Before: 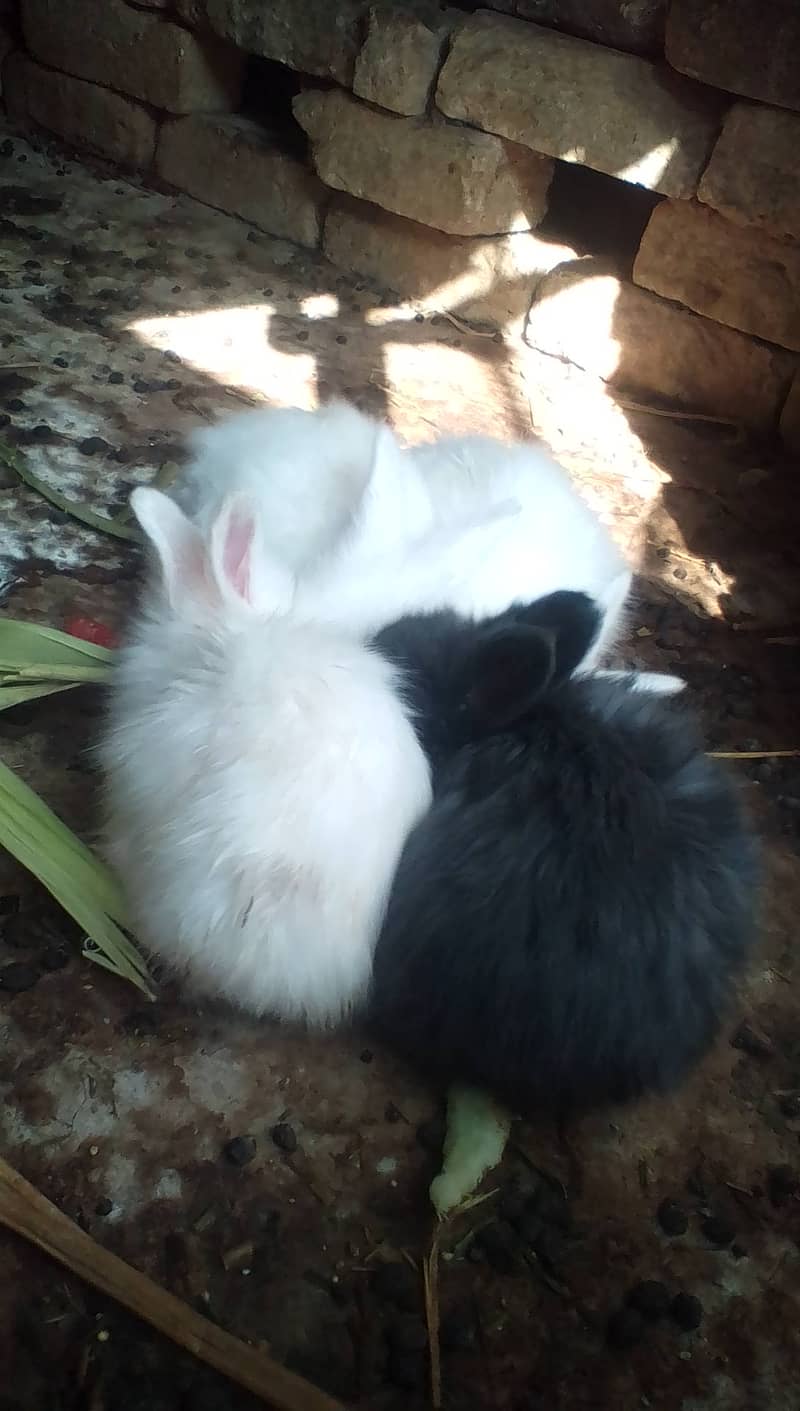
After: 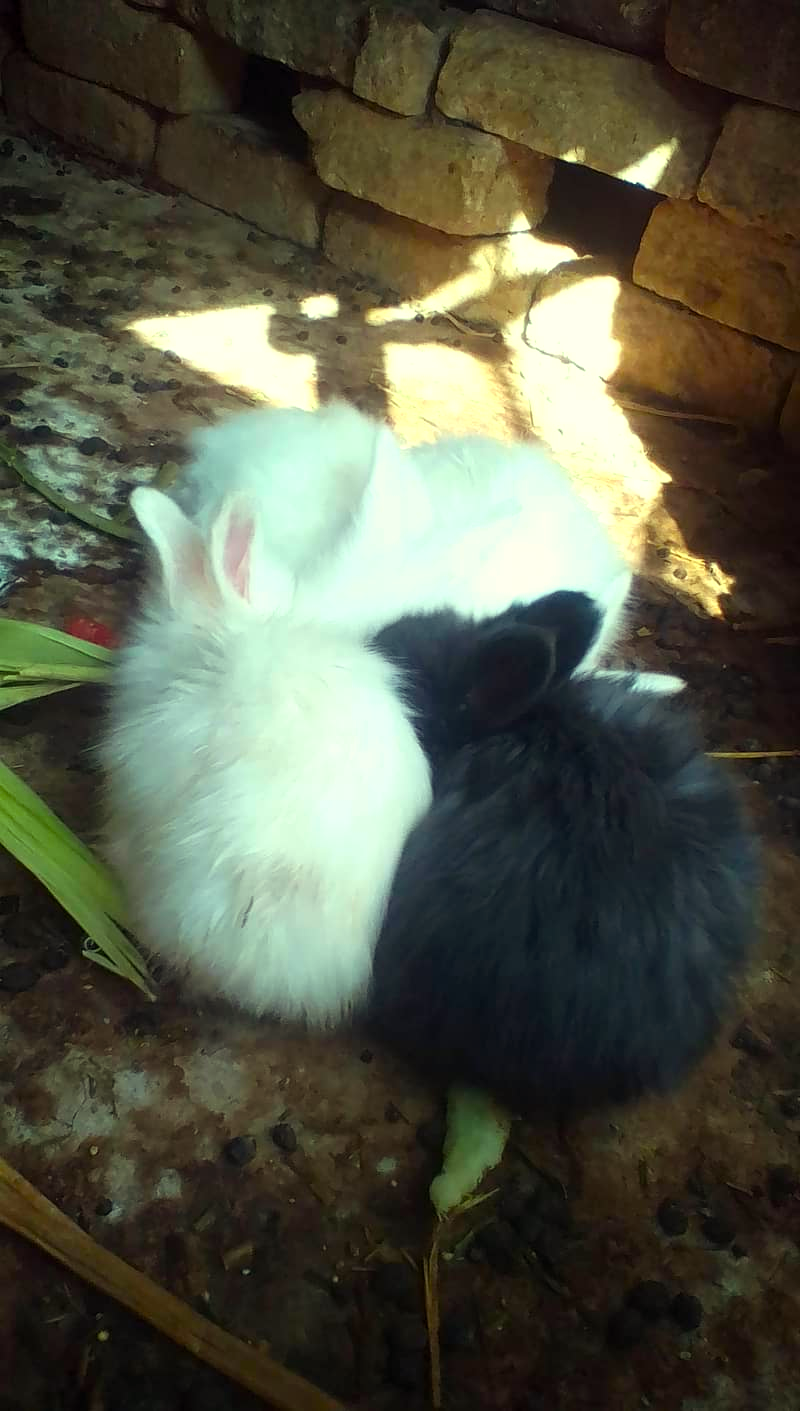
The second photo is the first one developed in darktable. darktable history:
color balance rgb: highlights gain › luminance 19.968%, highlights gain › chroma 2.647%, highlights gain › hue 171.99°, perceptual saturation grading › global saturation 41.472%, global vibrance 9.408%
color correction: highlights a* 1.48, highlights b* 18.27
